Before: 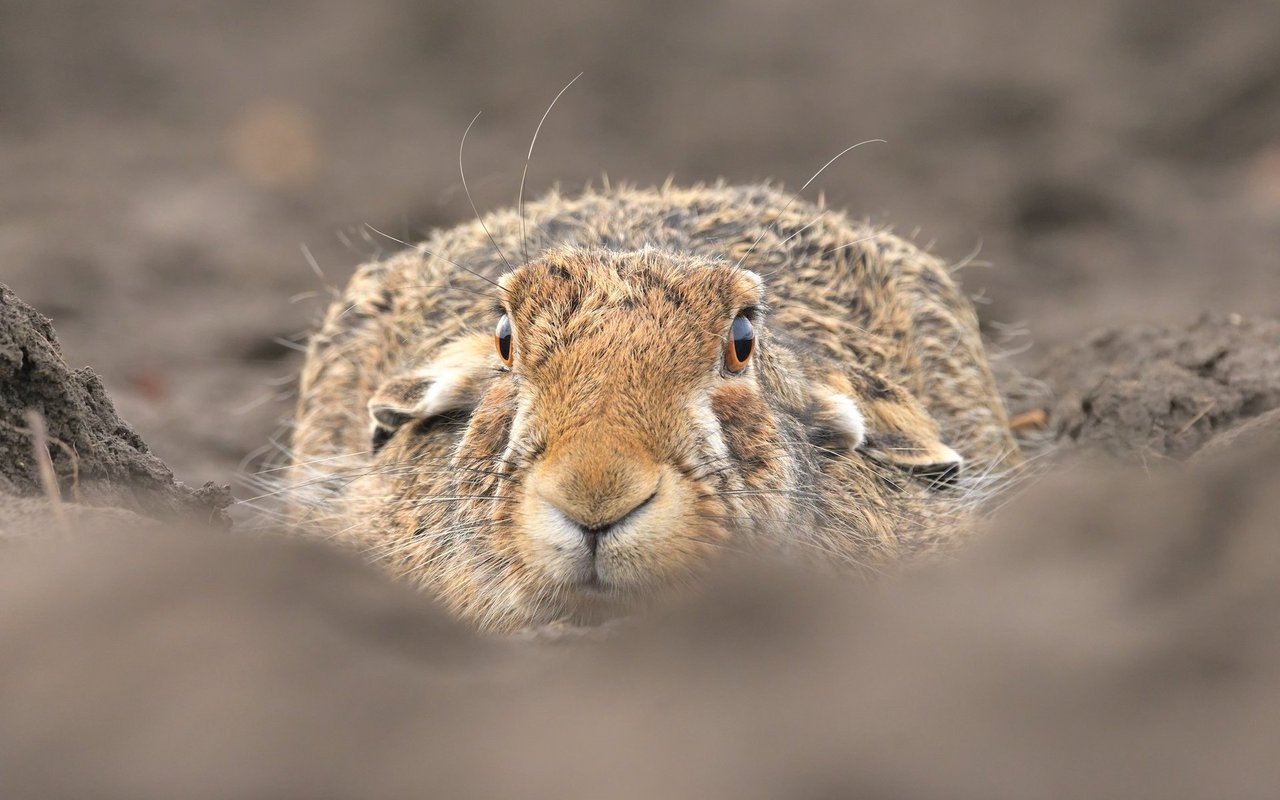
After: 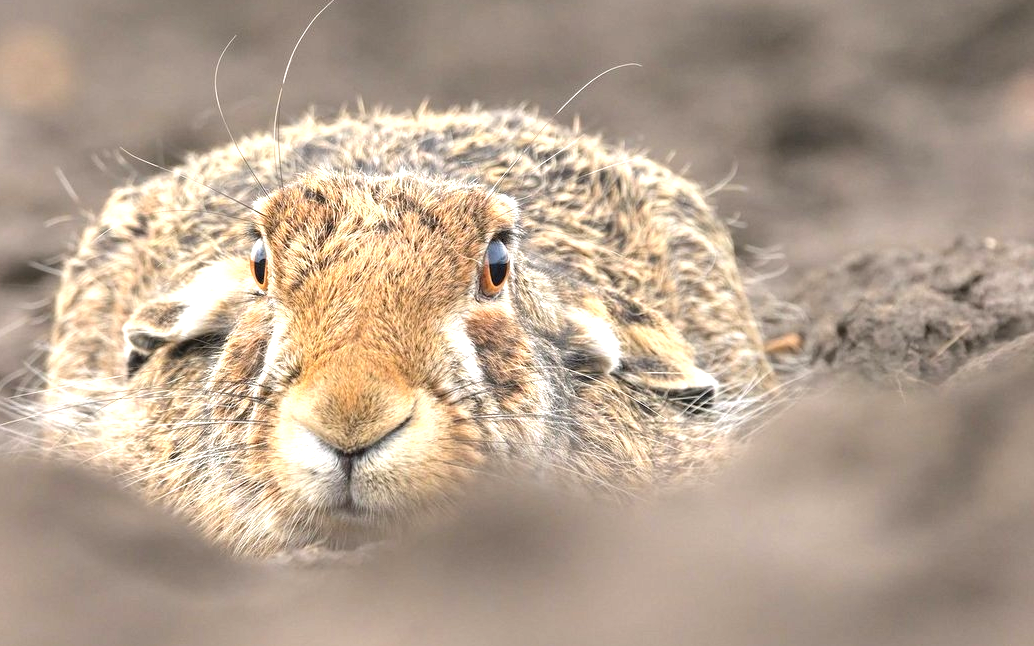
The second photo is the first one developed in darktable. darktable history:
local contrast: highlights 100%, shadows 100%, detail 131%, midtone range 0.2
exposure: black level correction 0, exposure 0.68 EV, compensate exposure bias true, compensate highlight preservation false
crop: left 19.159%, top 9.58%, bottom 9.58%
